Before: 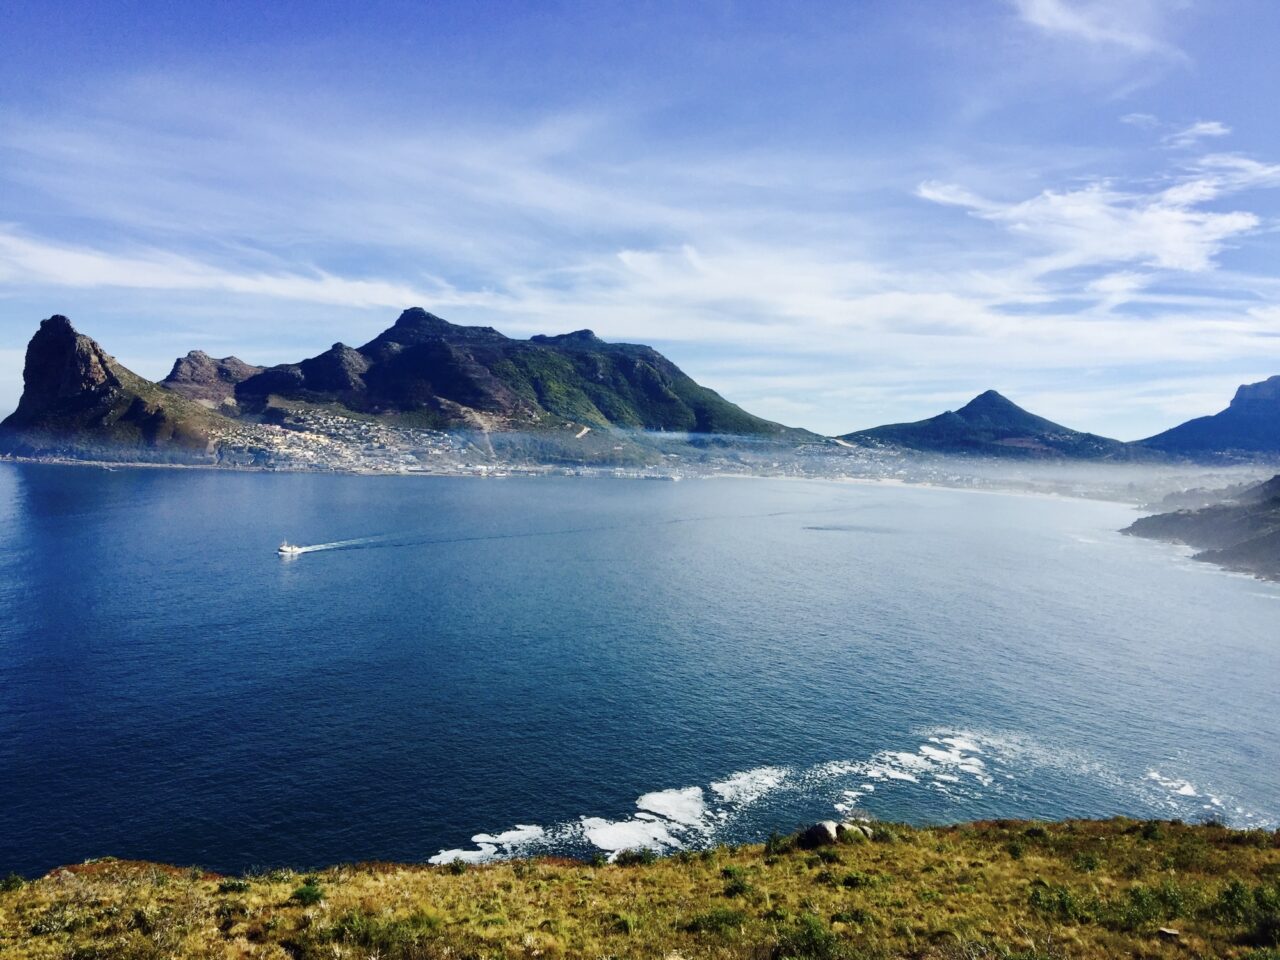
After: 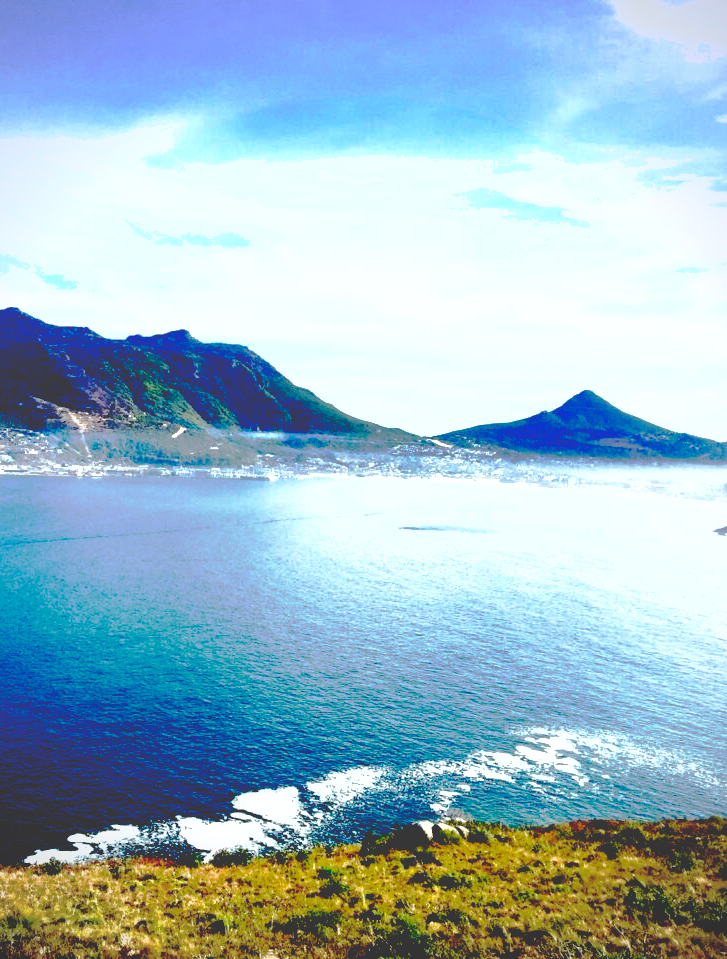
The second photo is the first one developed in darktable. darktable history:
tone equalizer: -8 EV -0.43 EV, -7 EV -0.354 EV, -6 EV -0.298 EV, -5 EV -0.193 EV, -3 EV 0.209 EV, -2 EV 0.359 EV, -1 EV 0.413 EV, +0 EV 0.418 EV, edges refinement/feathering 500, mask exposure compensation -1.57 EV, preserve details no
shadows and highlights: highlights color adjustment 45.84%
exposure: exposure 0.607 EV, compensate exposure bias true, compensate highlight preservation false
vignetting: brightness -0.42, saturation -0.308, unbound false
crop: left 31.596%, top 0.024%, right 11.594%
base curve: curves: ch0 [(0.065, 0.026) (0.236, 0.358) (0.53, 0.546) (0.777, 0.841) (0.924, 0.992)], preserve colors none
